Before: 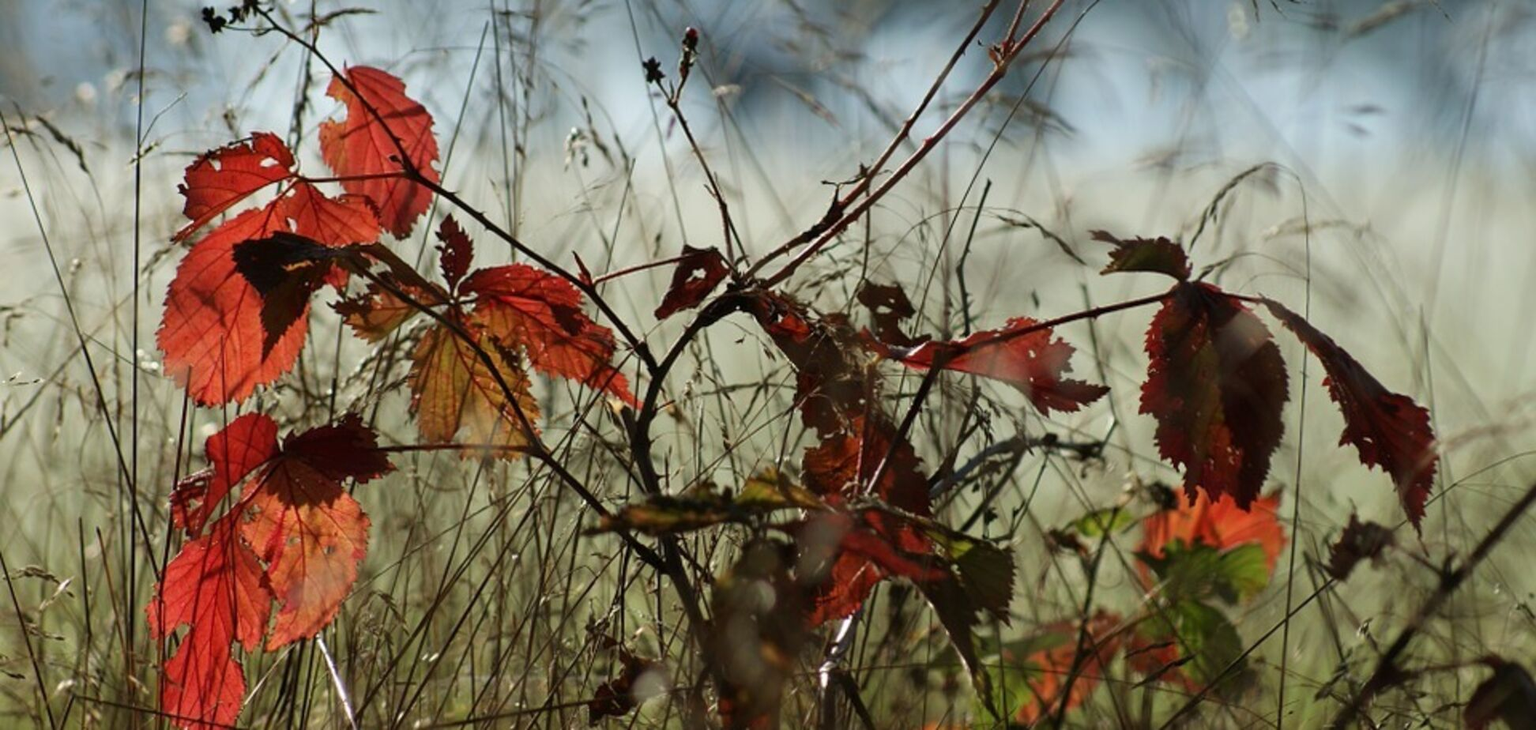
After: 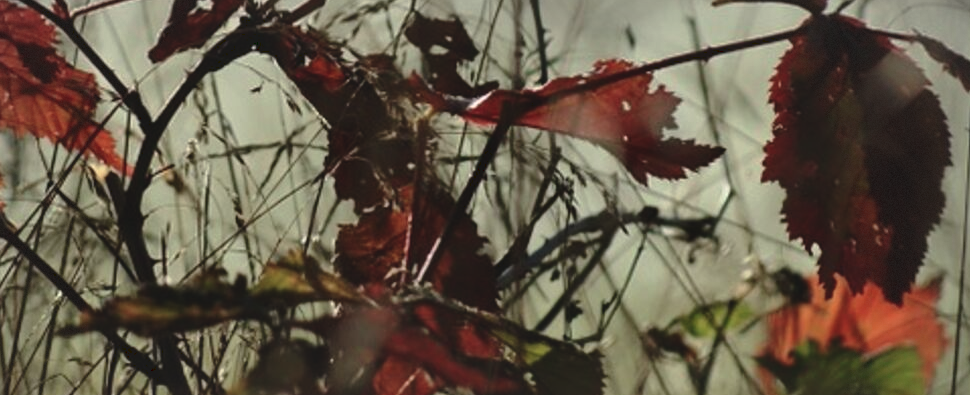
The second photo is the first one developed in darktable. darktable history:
vignetting: fall-off radius 63.07%, center (-0.026, 0.401), dithering 8-bit output, unbound false
tone curve: curves: ch0 [(0, 0) (0.003, 0.126) (0.011, 0.129) (0.025, 0.133) (0.044, 0.143) (0.069, 0.155) (0.1, 0.17) (0.136, 0.189) (0.177, 0.217) (0.224, 0.25) (0.277, 0.293) (0.335, 0.346) (0.399, 0.398) (0.468, 0.456) (0.543, 0.517) (0.623, 0.583) (0.709, 0.659) (0.801, 0.756) (0.898, 0.856) (1, 1)], preserve colors none
crop: left 35.006%, top 37.108%, right 15.096%, bottom 20.045%
local contrast: mode bilateral grid, contrast 100, coarseness 99, detail 165%, midtone range 0.2
